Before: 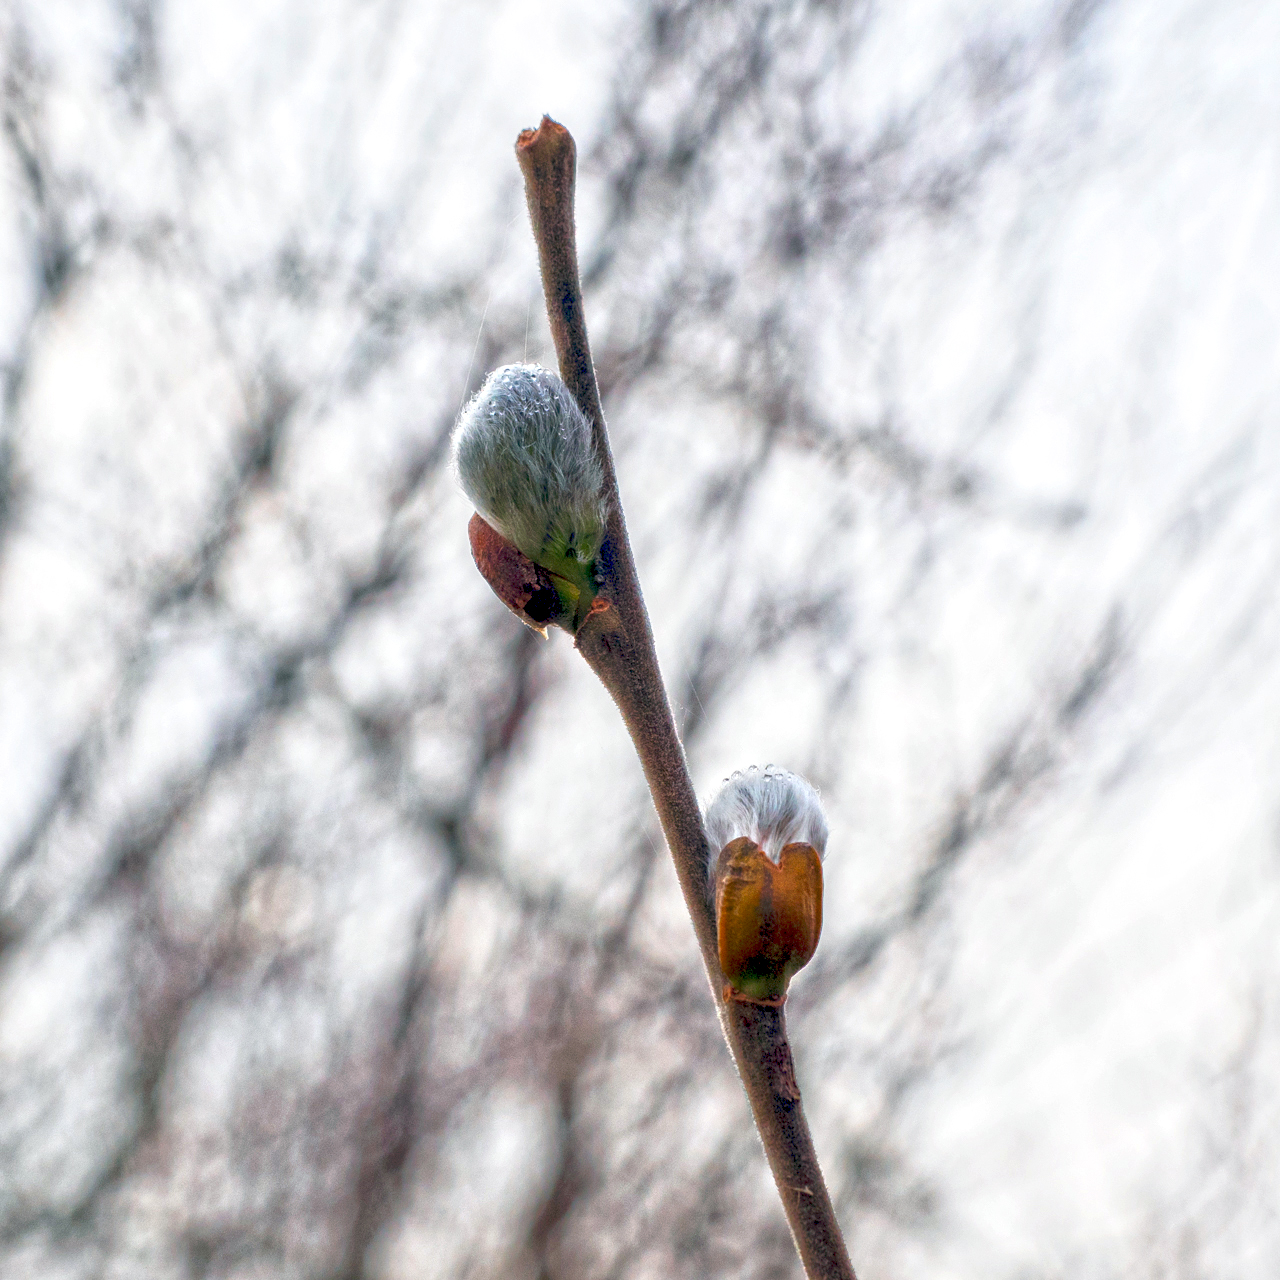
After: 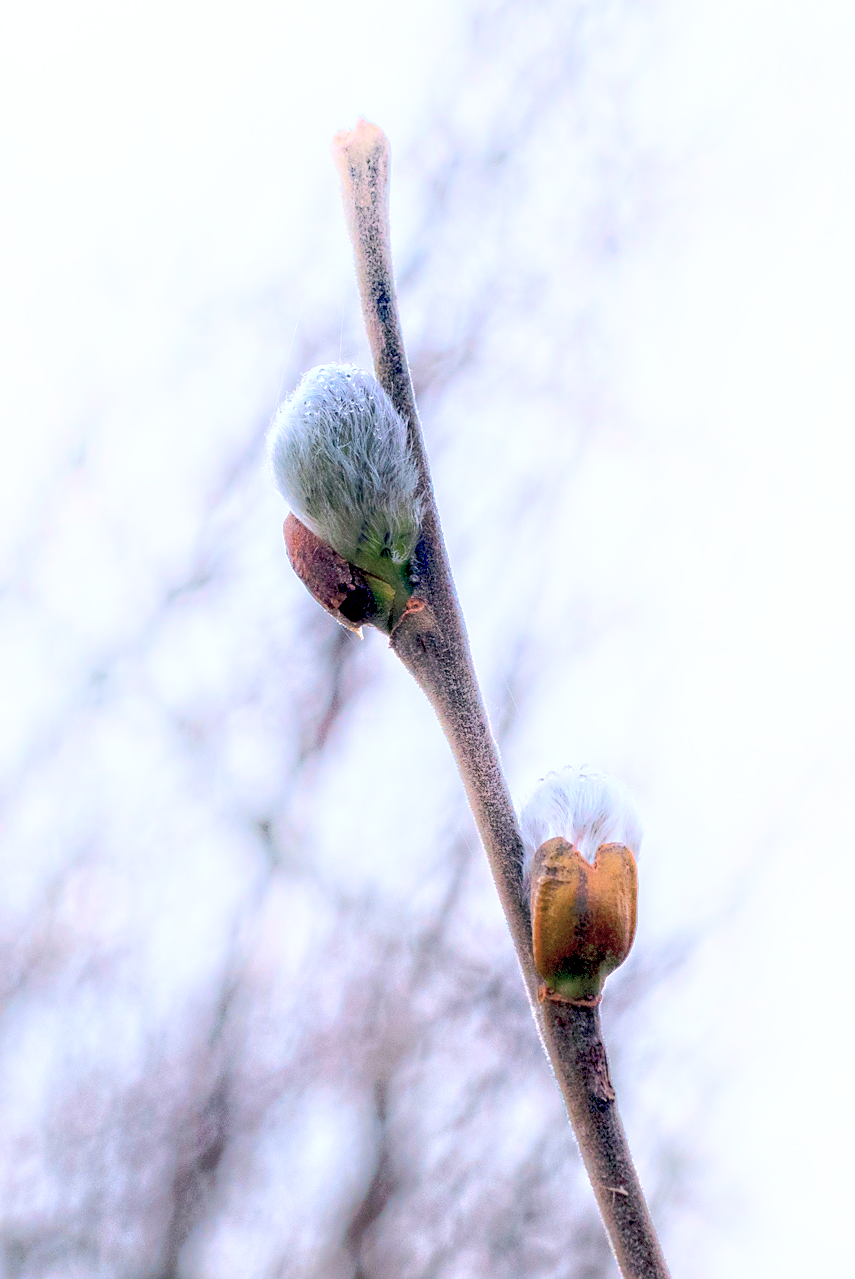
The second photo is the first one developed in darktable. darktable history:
color calibration: illuminant as shot in camera, x 0.377, y 0.393, temperature 4190.06 K
crop and rotate: left 14.456%, right 18.695%
shadows and highlights: shadows -21.46, highlights 99.58, soften with gaussian
sharpen: radius 1.539, amount 0.362, threshold 1.528
